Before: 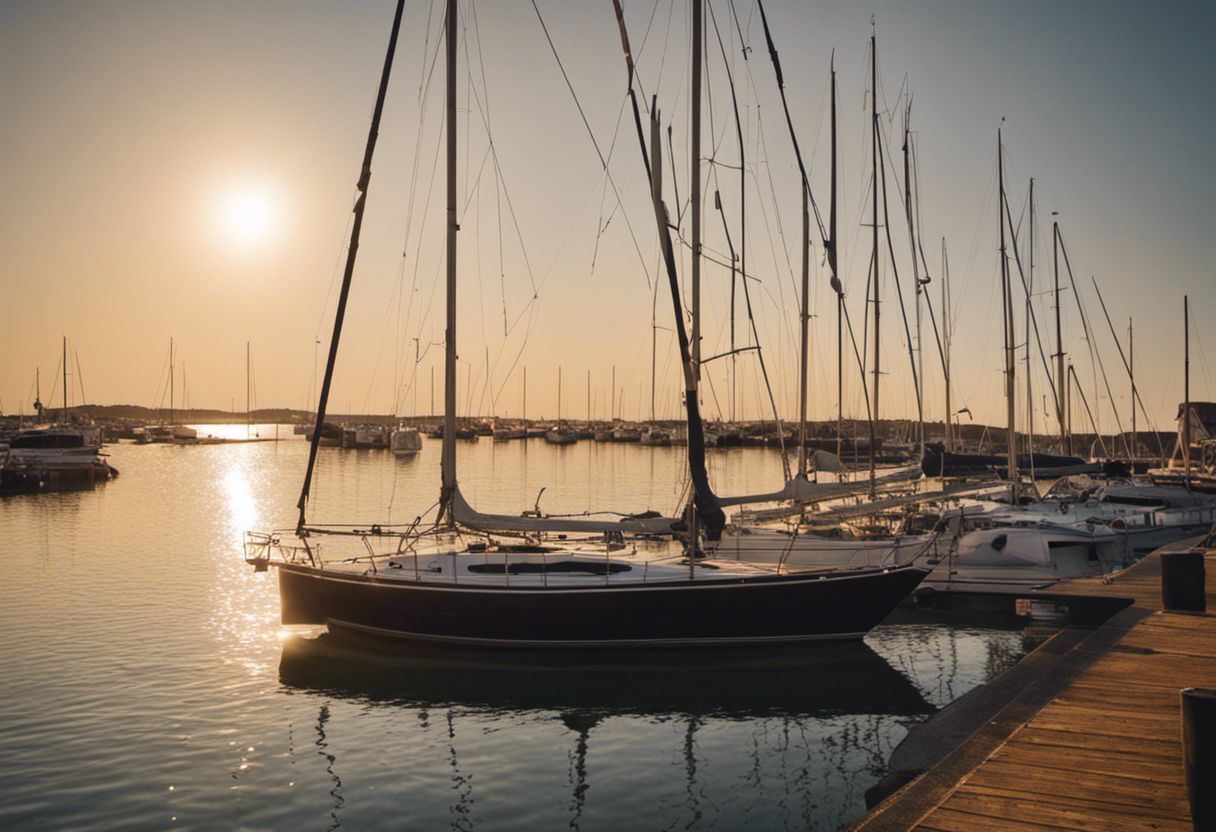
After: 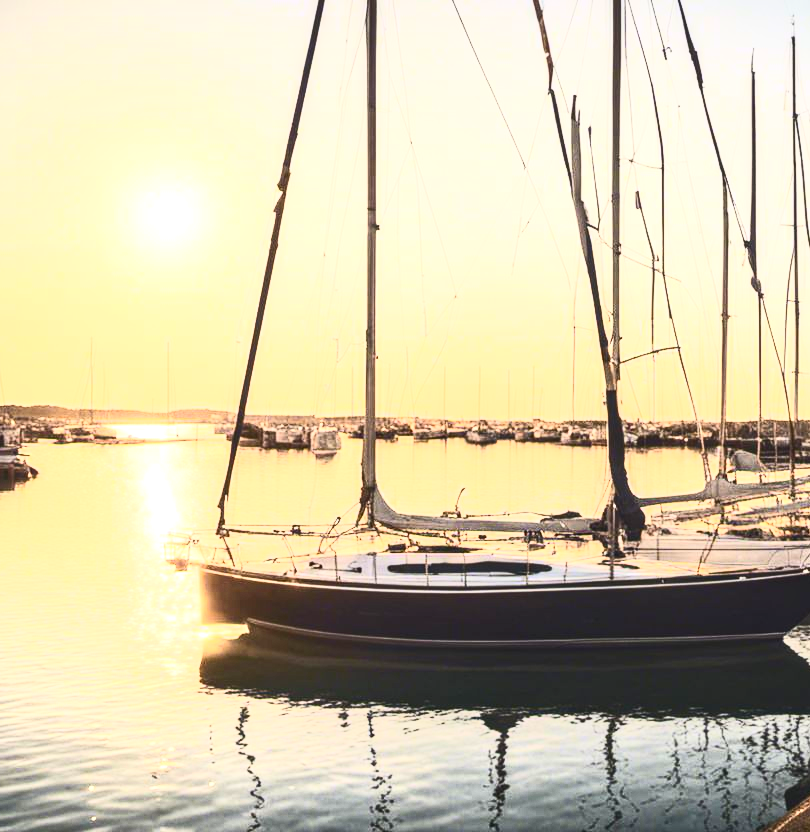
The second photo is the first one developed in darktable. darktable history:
local contrast: on, module defaults
crop and rotate: left 6.617%, right 26.717%
exposure: black level correction 0, exposure 1.3 EV, compensate exposure bias true, compensate highlight preservation false
contrast brightness saturation: contrast 0.62, brightness 0.34, saturation 0.14
